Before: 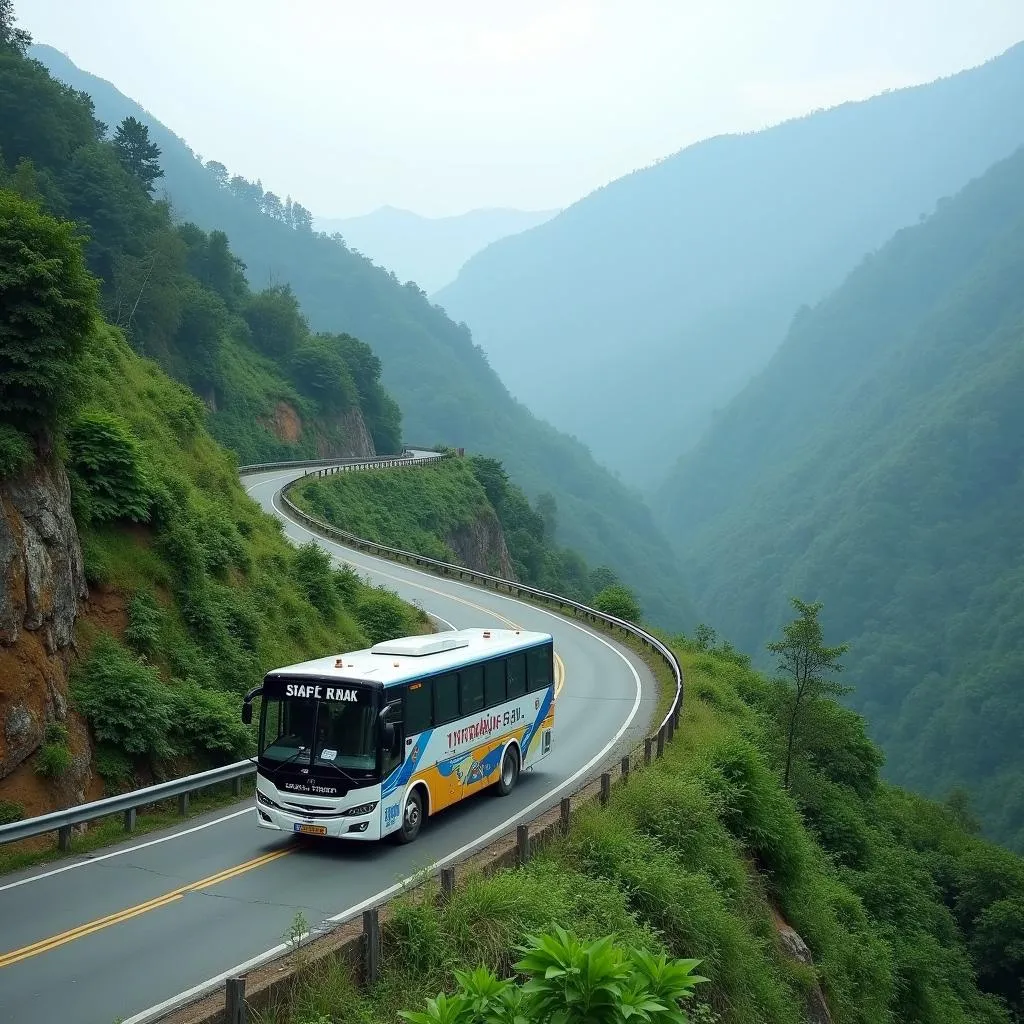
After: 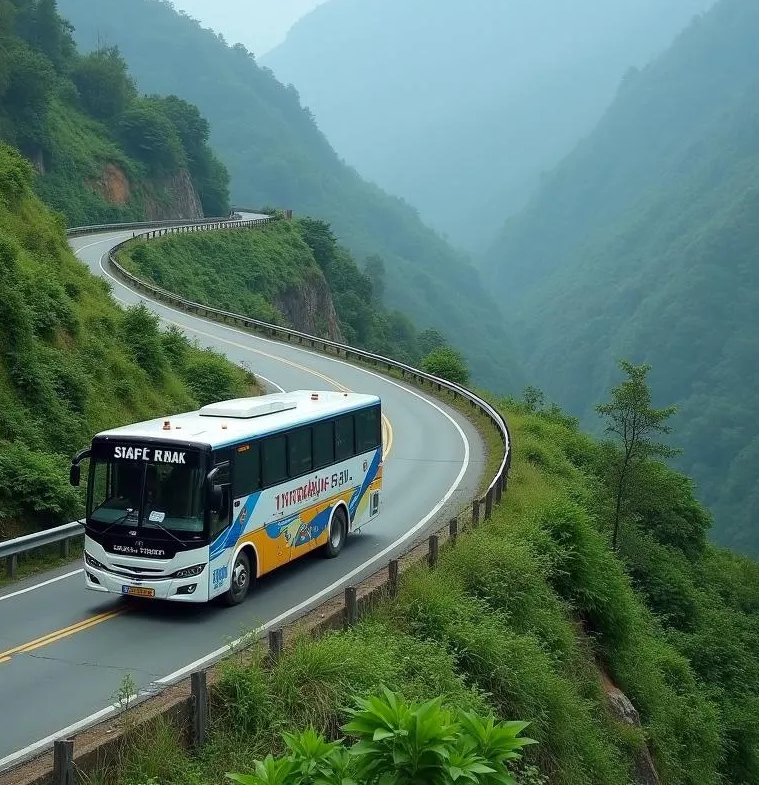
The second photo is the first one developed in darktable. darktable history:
crop: left 16.848%, top 23.326%, right 8.975%
